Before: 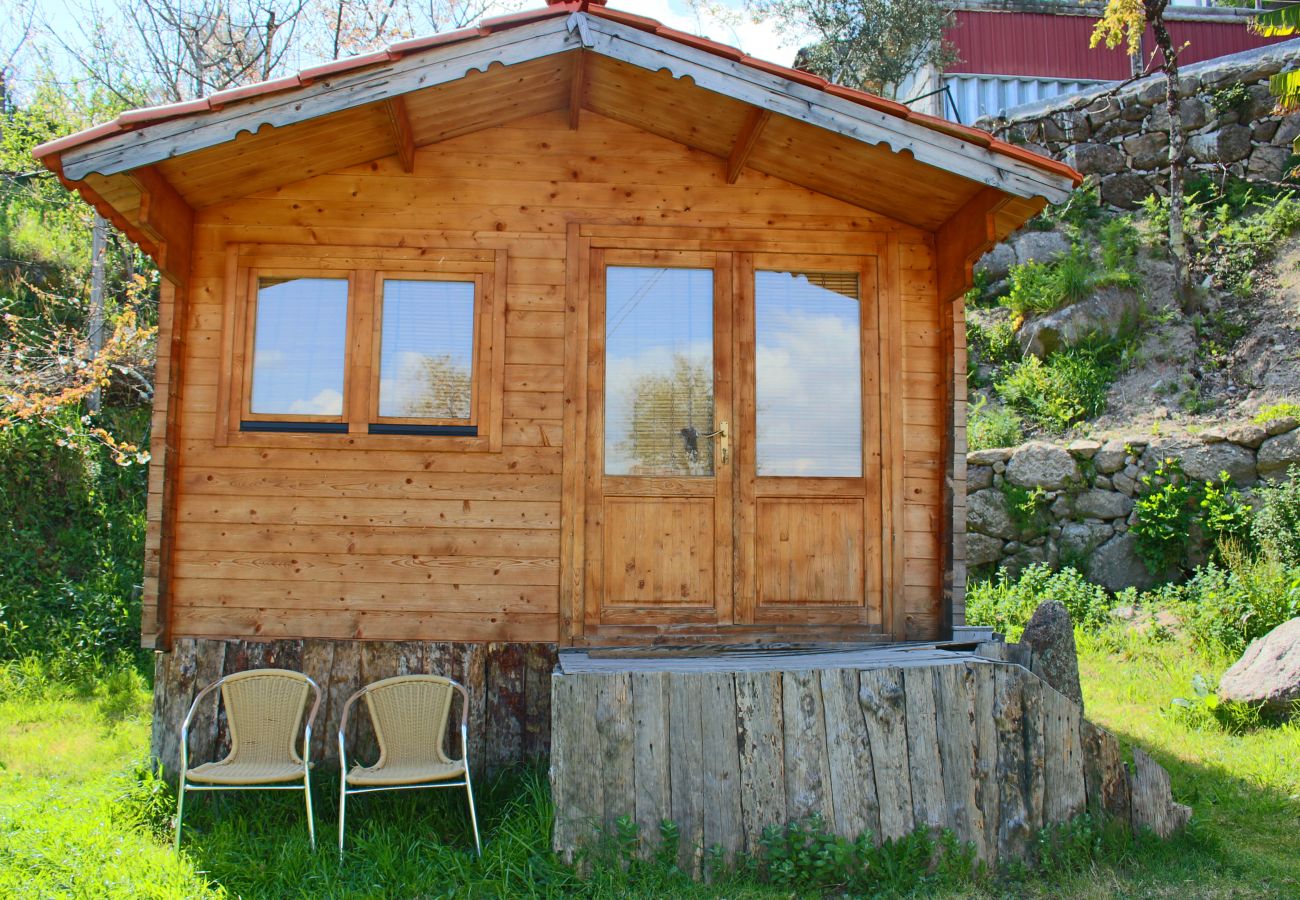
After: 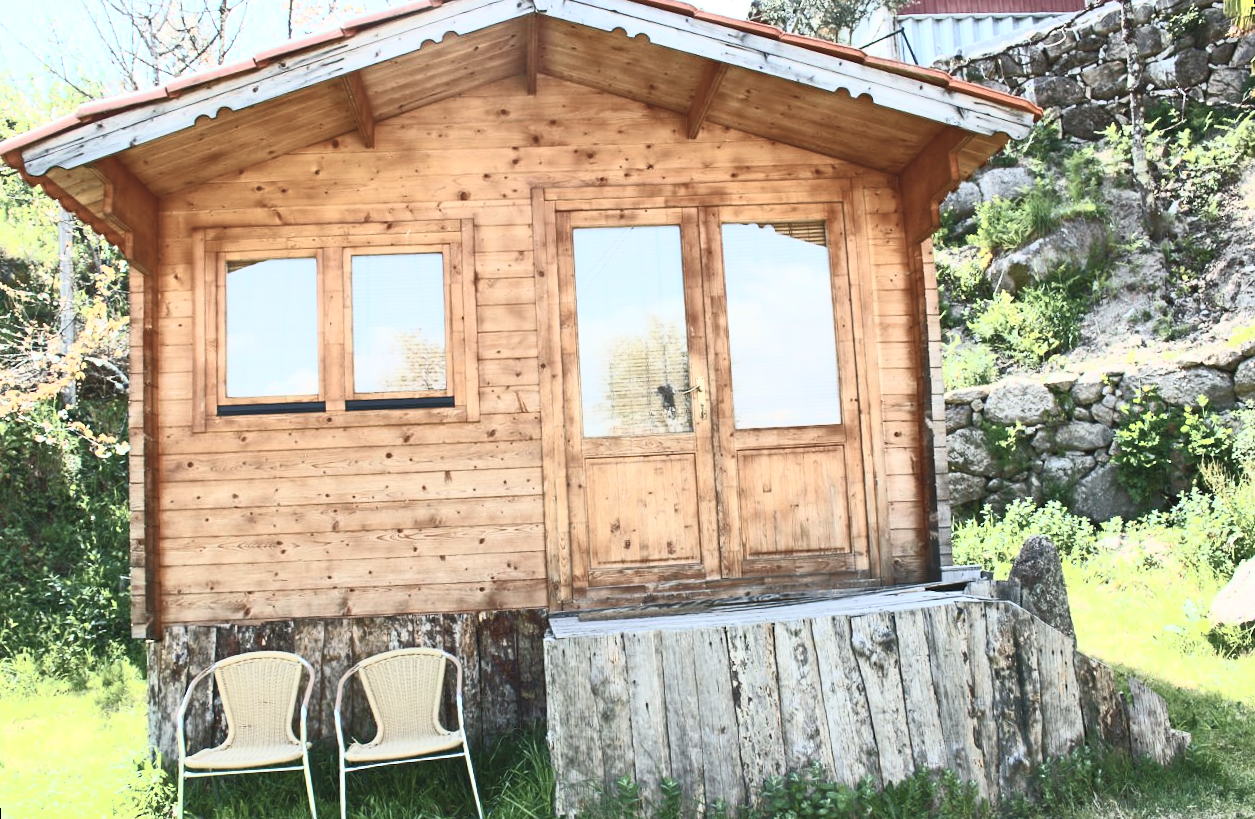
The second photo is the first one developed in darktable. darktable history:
rotate and perspective: rotation -3.52°, crop left 0.036, crop right 0.964, crop top 0.081, crop bottom 0.919
exposure: exposure 0.081 EV, compensate highlight preservation false
contrast brightness saturation: contrast 0.57, brightness 0.57, saturation -0.34
